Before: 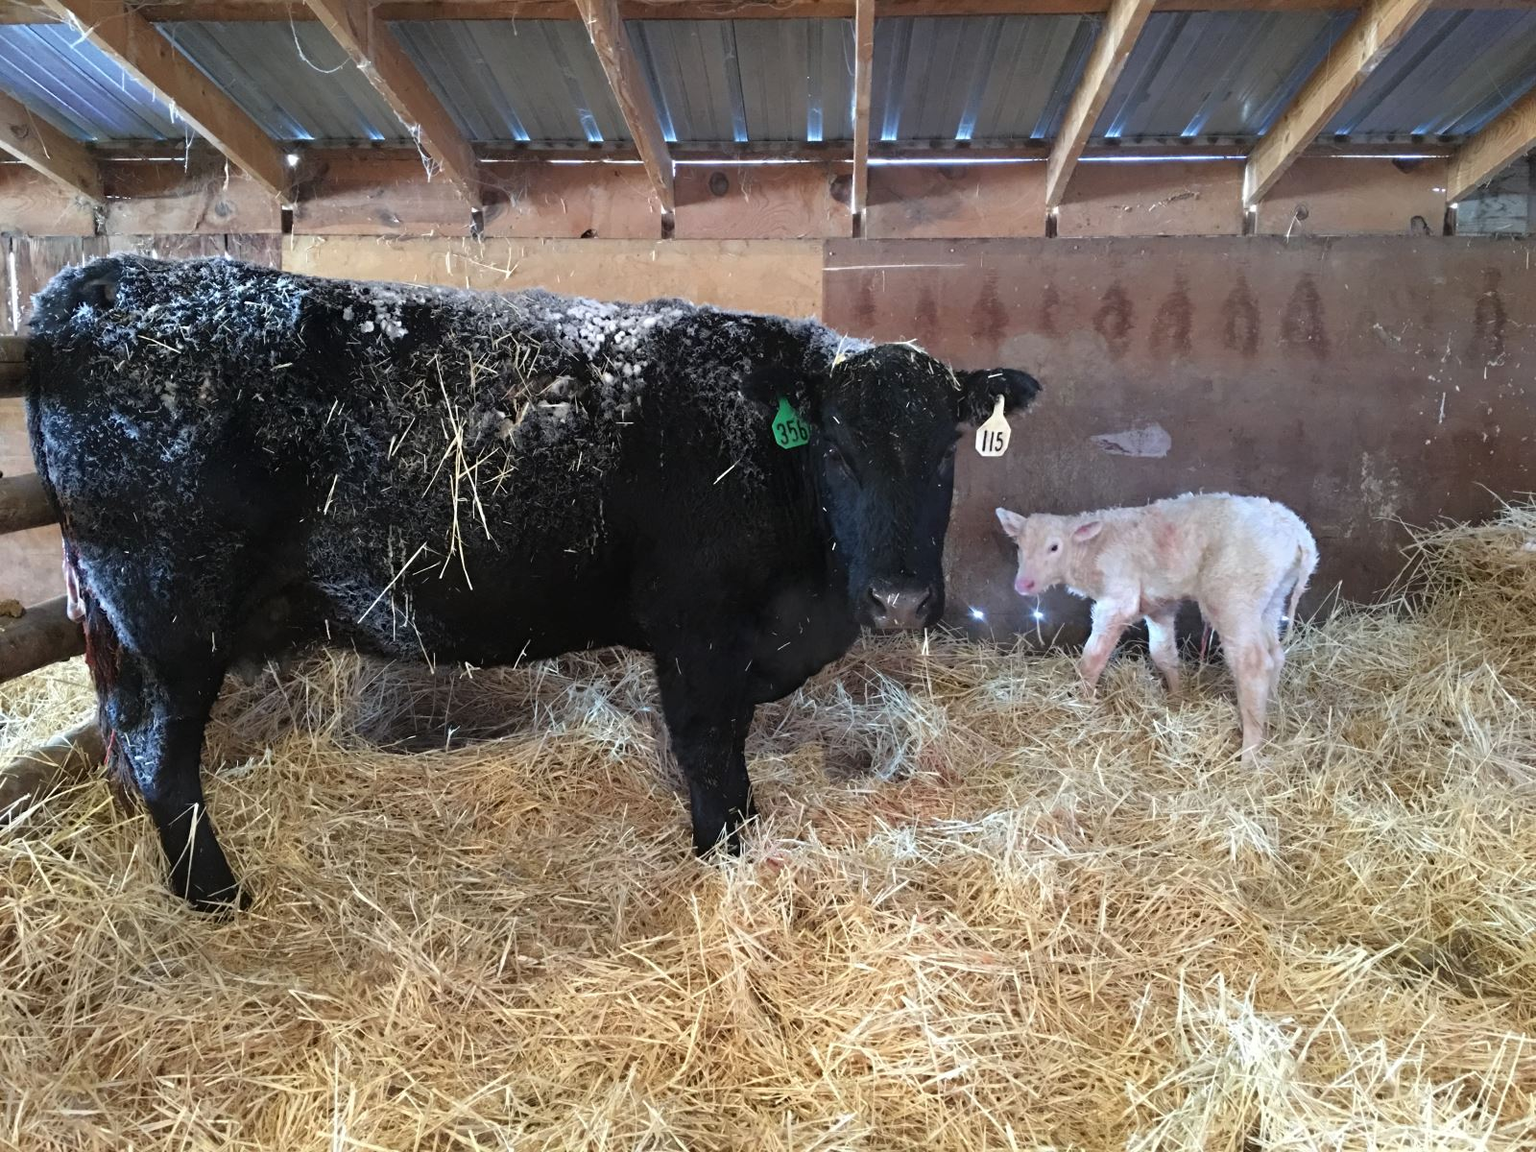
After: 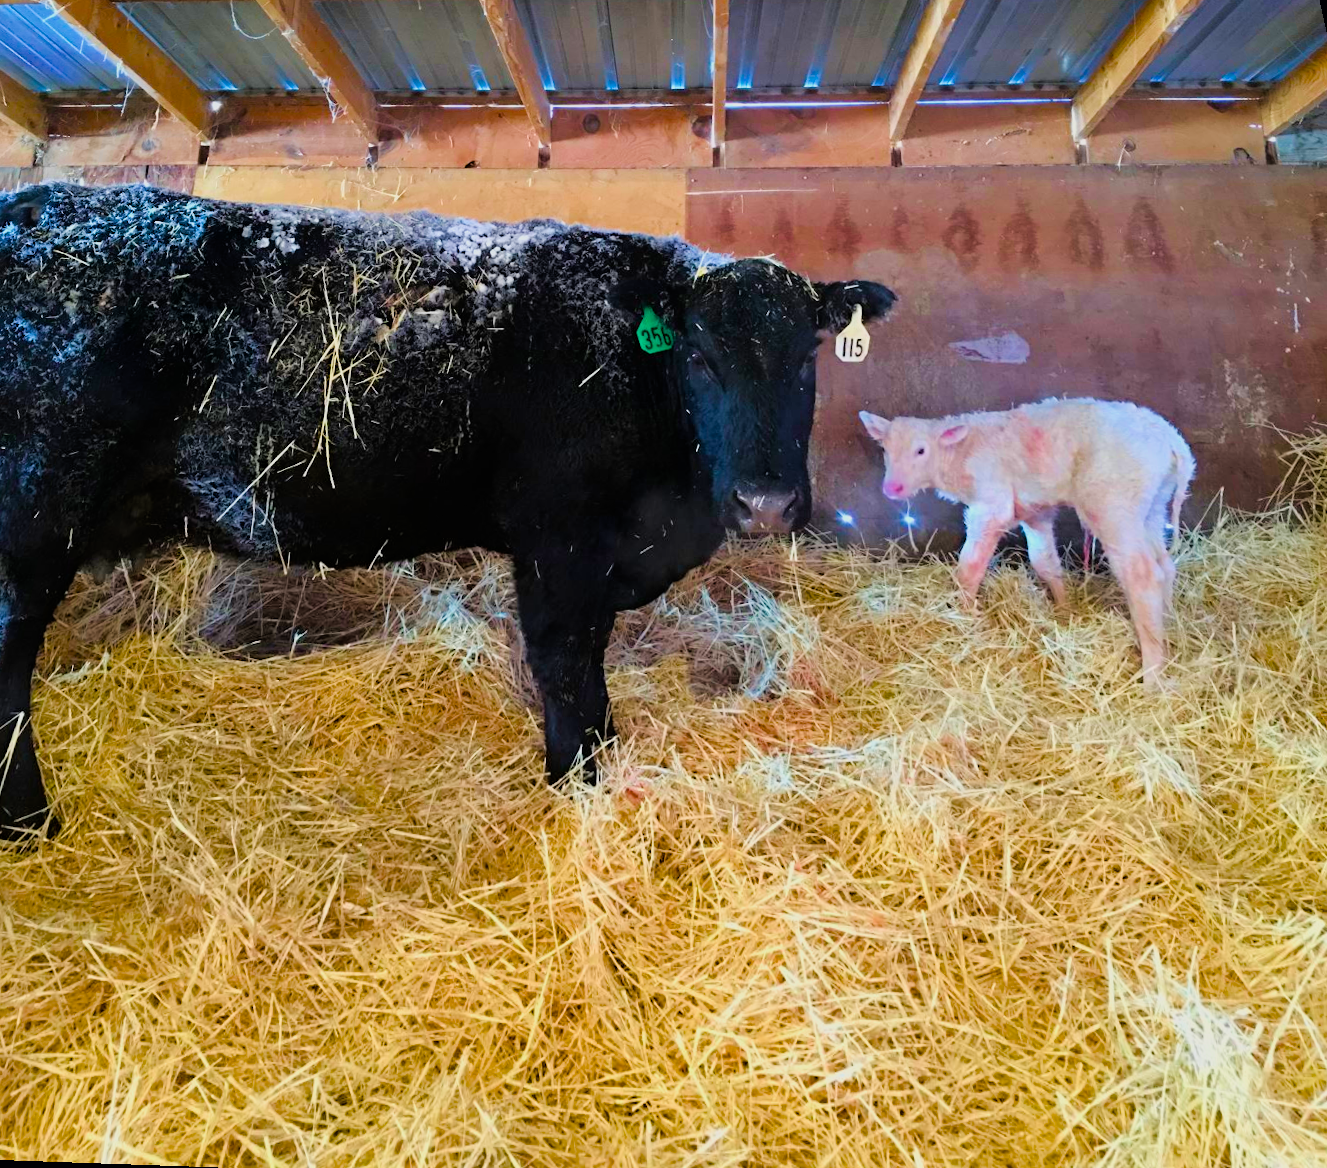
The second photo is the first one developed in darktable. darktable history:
color balance rgb: linear chroma grading › shadows 10%, linear chroma grading › highlights 10%, linear chroma grading › global chroma 15%, linear chroma grading › mid-tones 15%, perceptual saturation grading › global saturation 40%, perceptual saturation grading › highlights -25%, perceptual saturation grading › mid-tones 35%, perceptual saturation grading › shadows 35%, perceptual brilliance grading › global brilliance 11.29%, global vibrance 11.29%
rotate and perspective: rotation 0.72°, lens shift (vertical) -0.352, lens shift (horizontal) -0.051, crop left 0.152, crop right 0.859, crop top 0.019, crop bottom 0.964
filmic rgb: black relative exposure -7.65 EV, white relative exposure 4.56 EV, hardness 3.61, color science v6 (2022)
velvia: strength 27%
